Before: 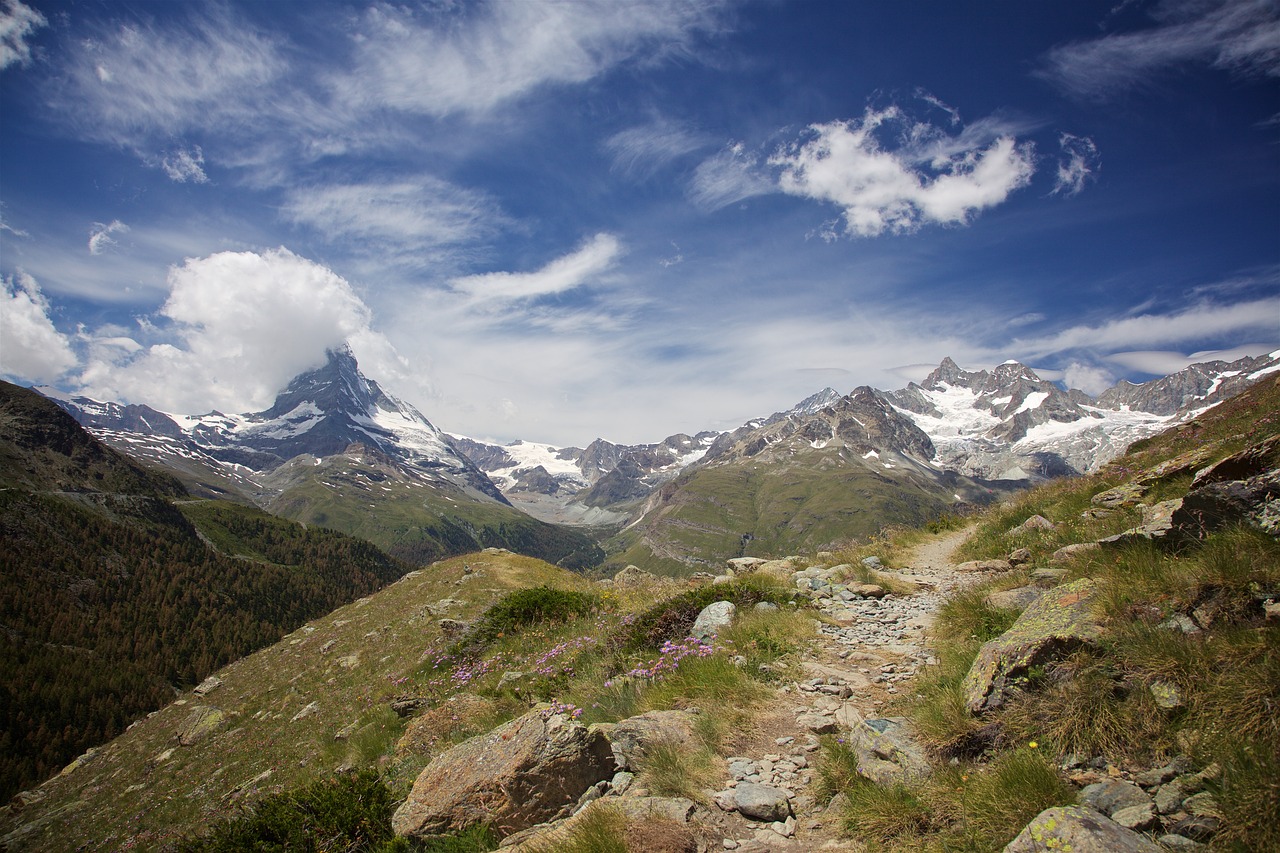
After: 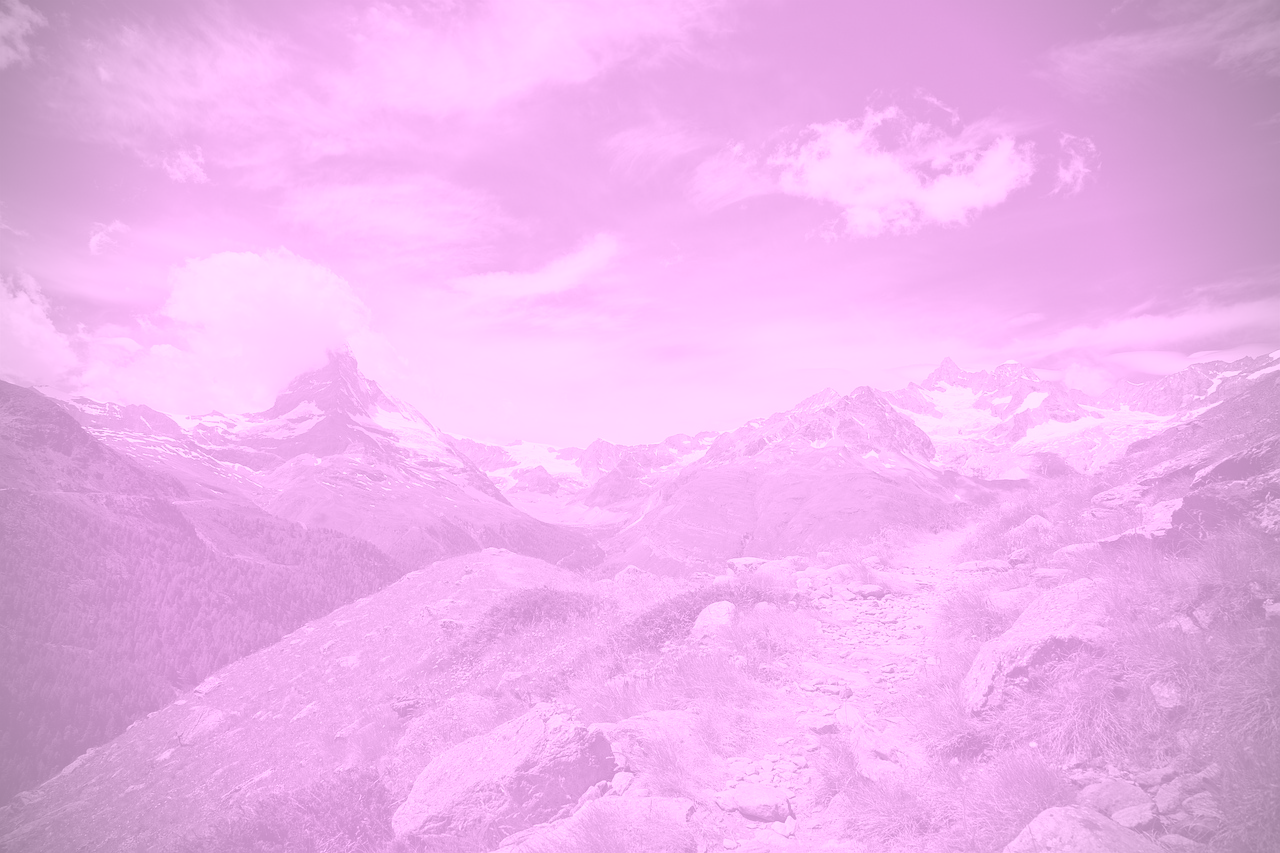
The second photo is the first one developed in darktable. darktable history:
colorize: hue 331.2°, saturation 75%, source mix 30.28%, lightness 70.52%, version 1
vignetting: on, module defaults
